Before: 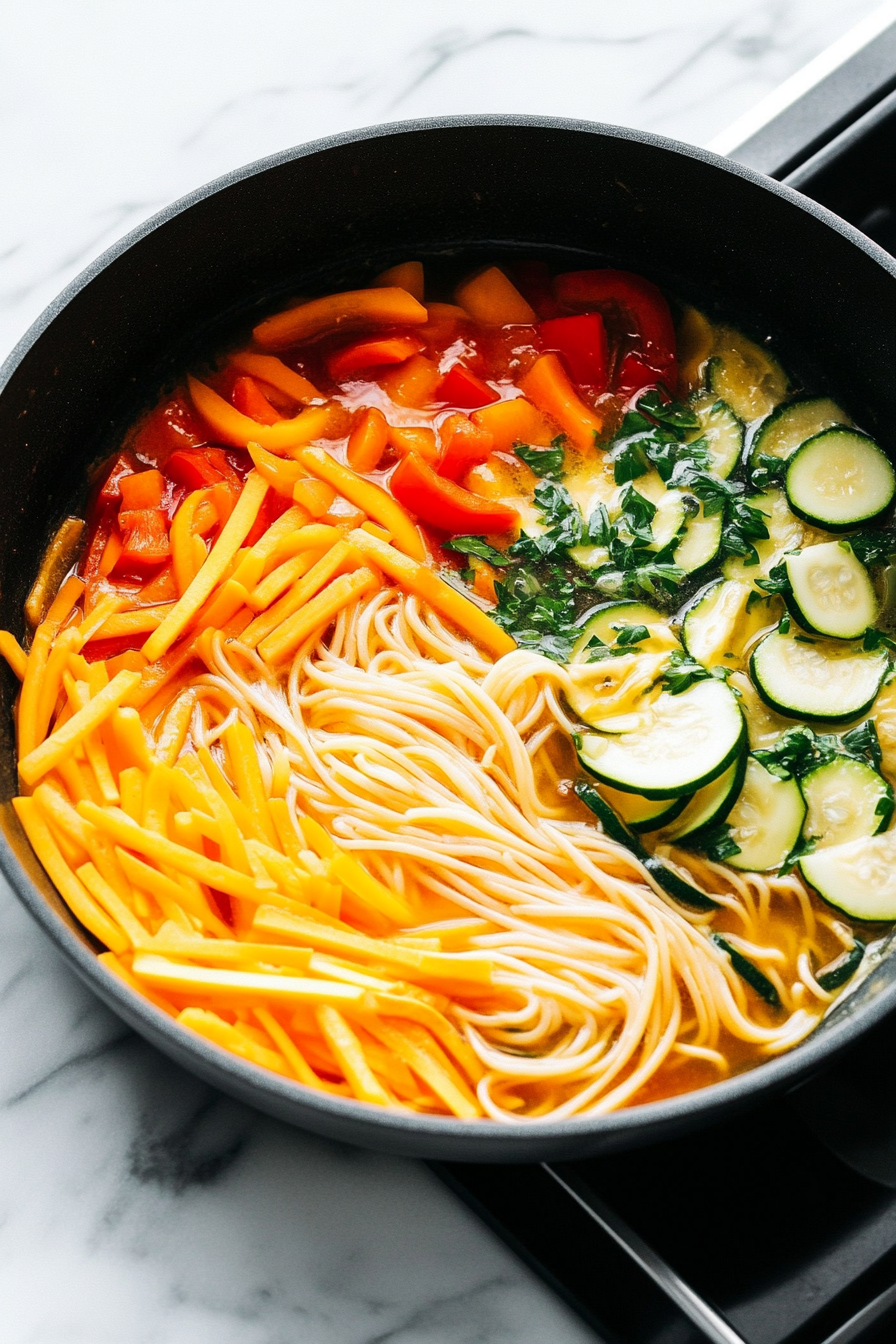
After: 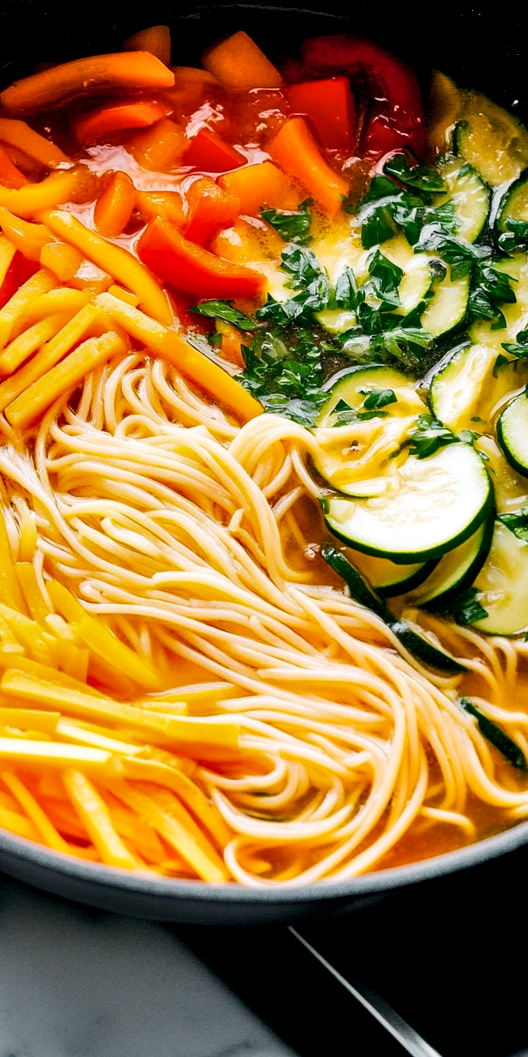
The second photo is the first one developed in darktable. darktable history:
color balance rgb: highlights gain › luminance 0.579%, highlights gain › chroma 0.425%, highlights gain › hue 42.85°, global offset › luminance -0.485%, perceptual saturation grading › global saturation 1.965%, perceptual saturation grading › highlights -1.823%, perceptual saturation grading › mid-tones 4.707%, perceptual saturation grading › shadows 8.614%
crop and rotate: left 28.256%, top 17.619%, right 12.771%, bottom 3.702%
haze removal: strength 0.295, distance 0.252, compatibility mode true, adaptive false
shadows and highlights: white point adjustment 0.891, soften with gaussian
